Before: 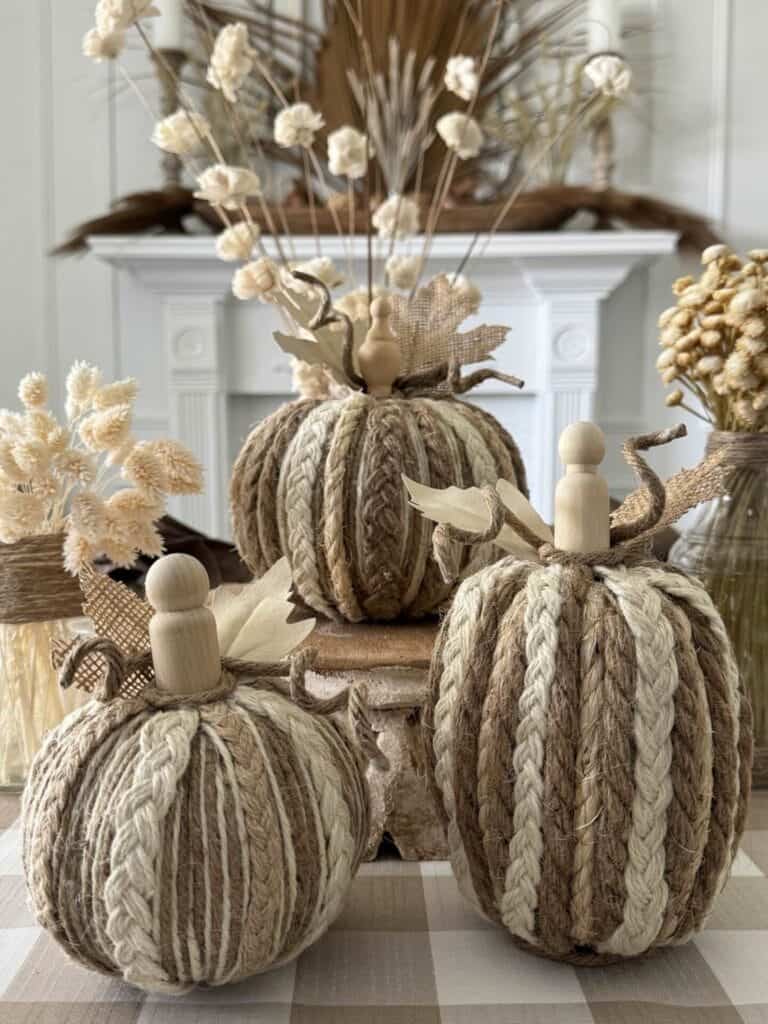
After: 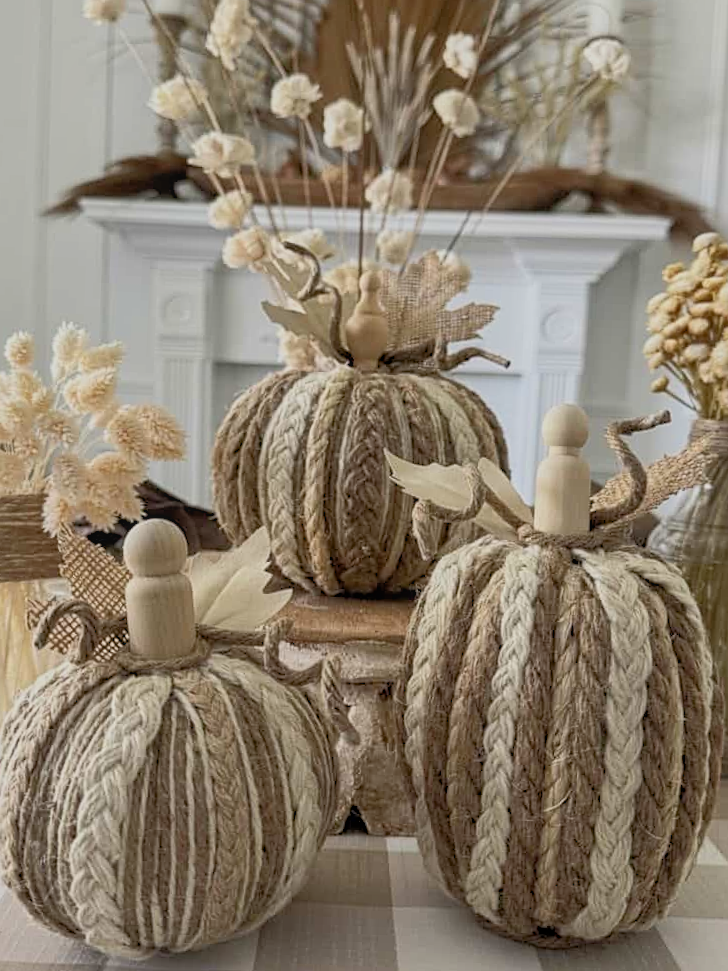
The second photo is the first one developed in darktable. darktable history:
rgb curve: curves: ch0 [(0, 0) (0.072, 0.166) (0.217, 0.293) (0.414, 0.42) (1, 1)], compensate middle gray true, preserve colors basic power
local contrast: detail 110%
sharpen: on, module defaults
crop and rotate: angle -2.38°
filmic rgb: black relative exposure -7.65 EV, white relative exposure 4.56 EV, hardness 3.61, color science v6 (2022)
